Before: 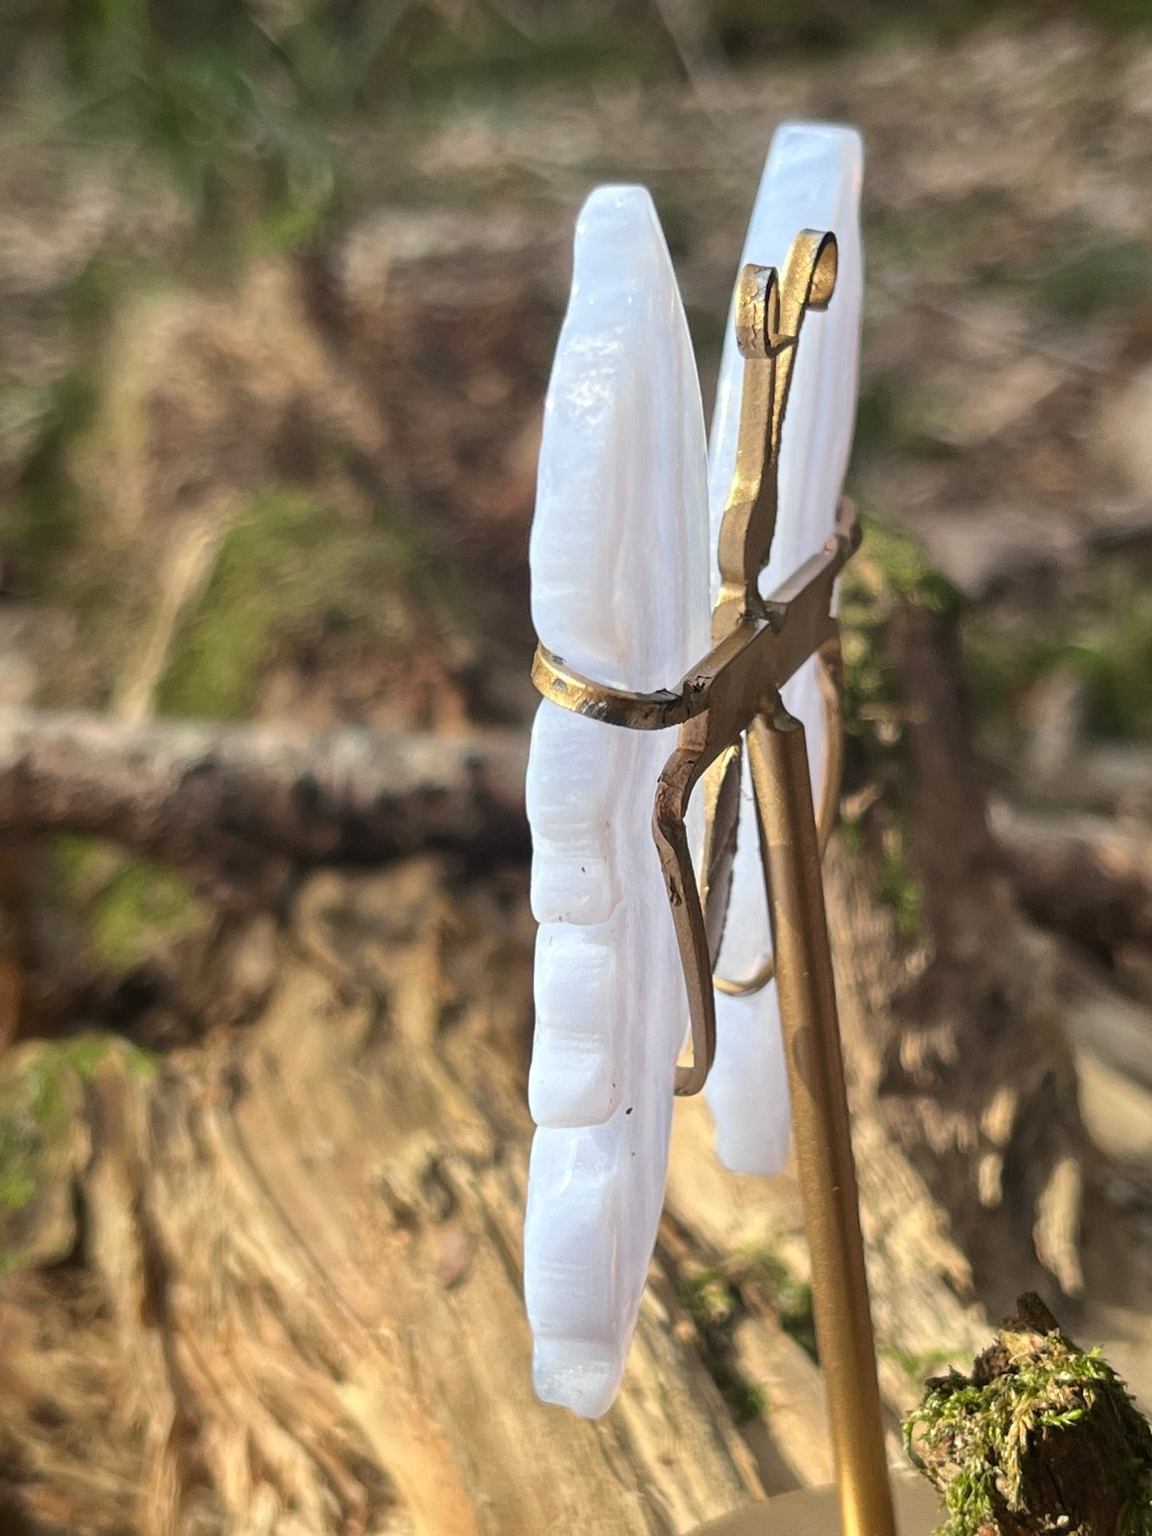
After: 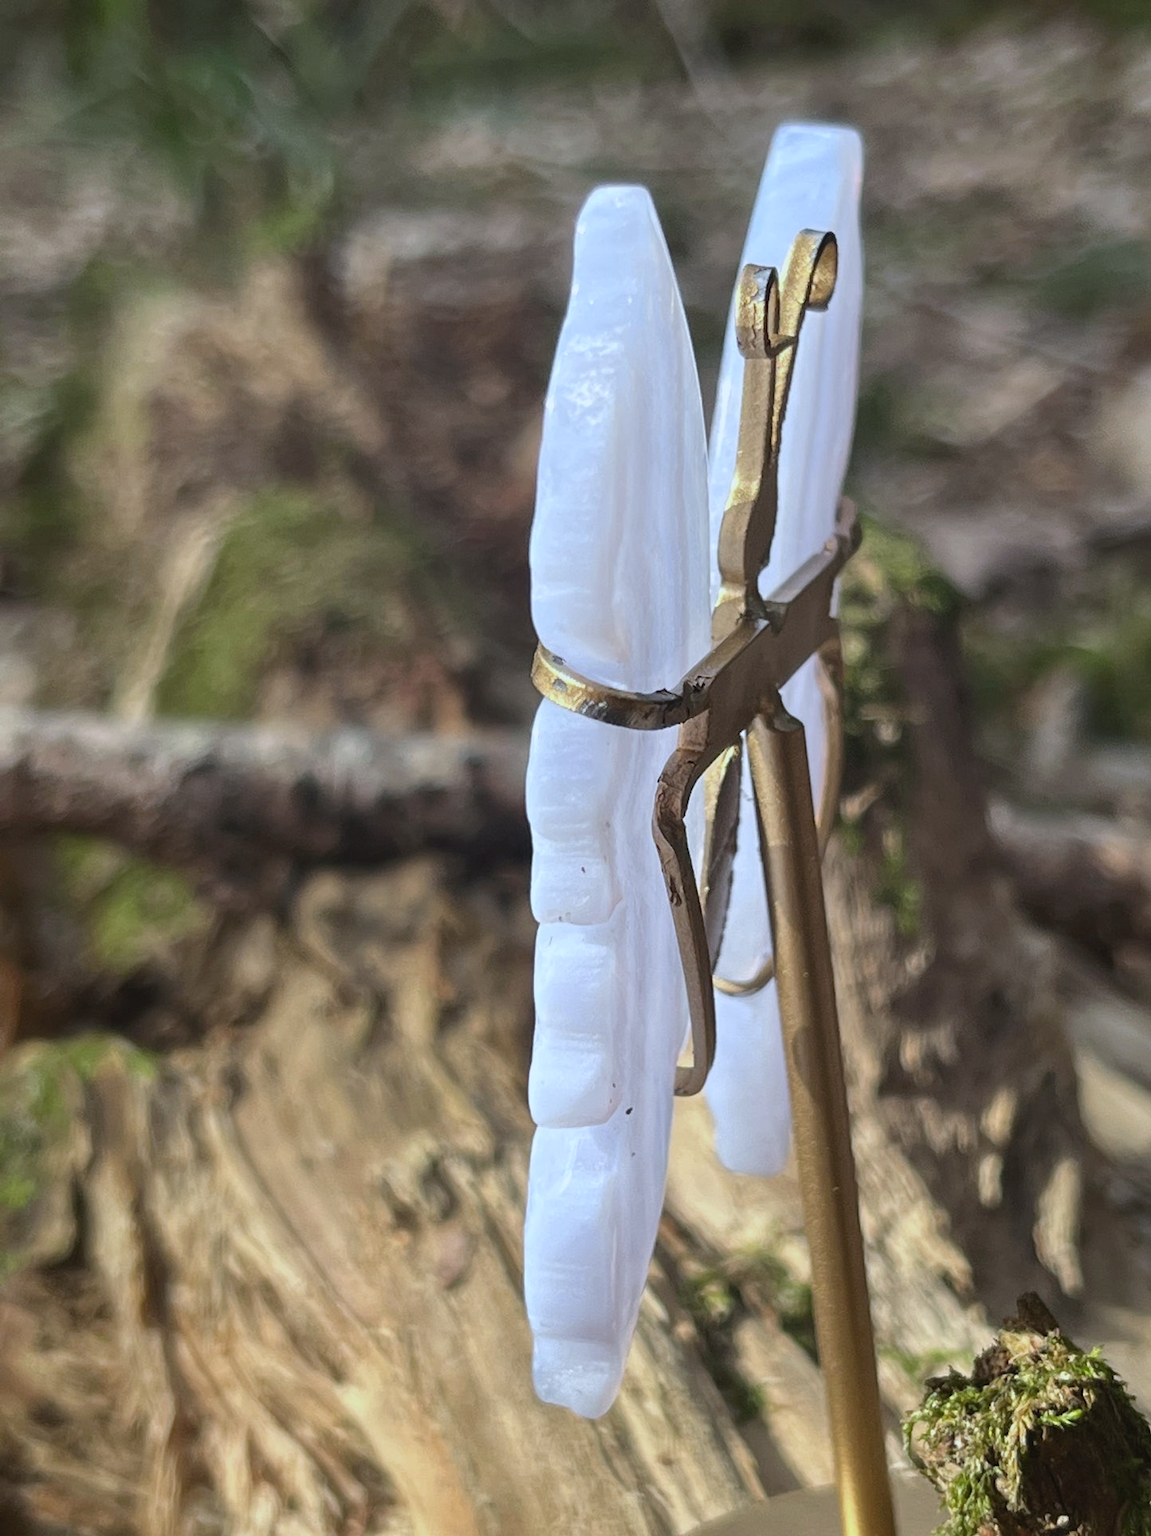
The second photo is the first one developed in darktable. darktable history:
contrast brightness saturation: contrast -0.08, brightness -0.04, saturation -0.11
white balance: red 0.931, blue 1.11
